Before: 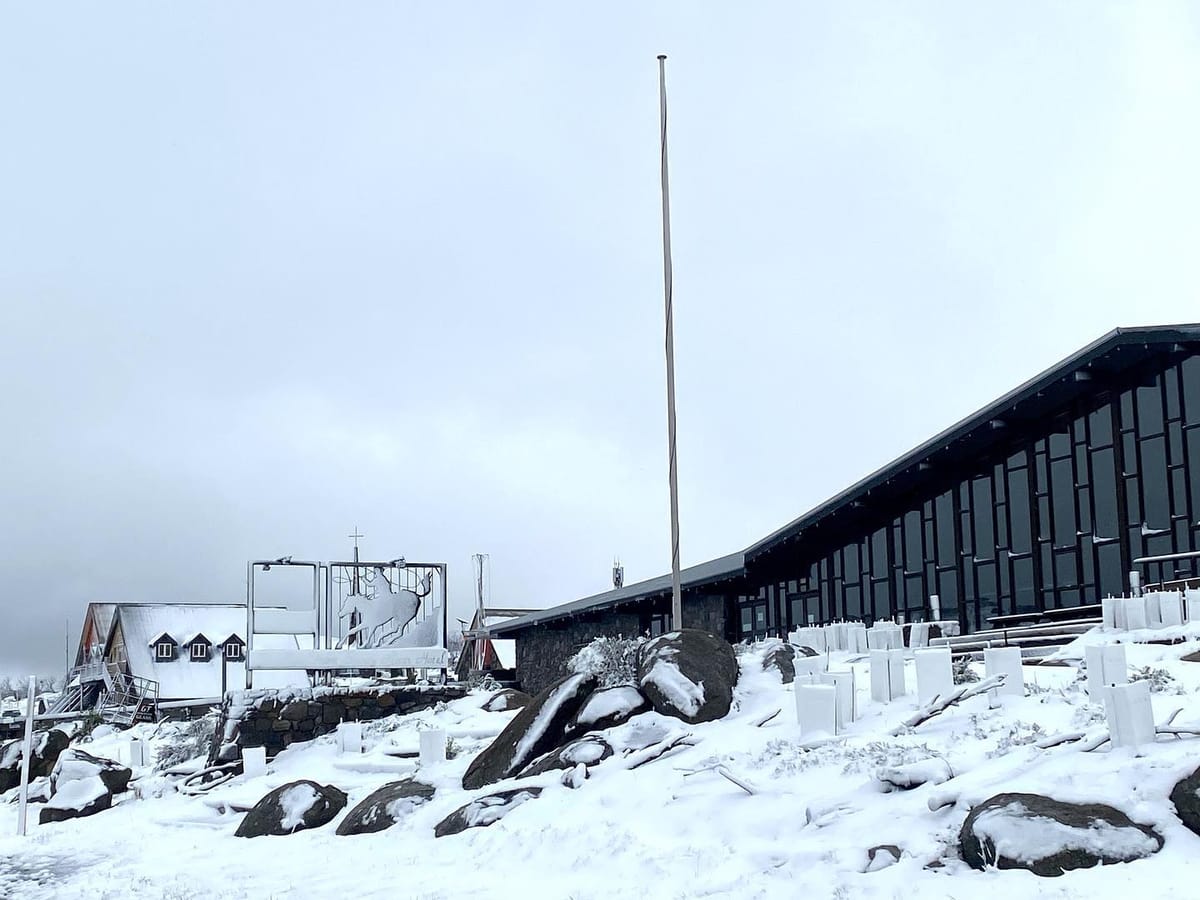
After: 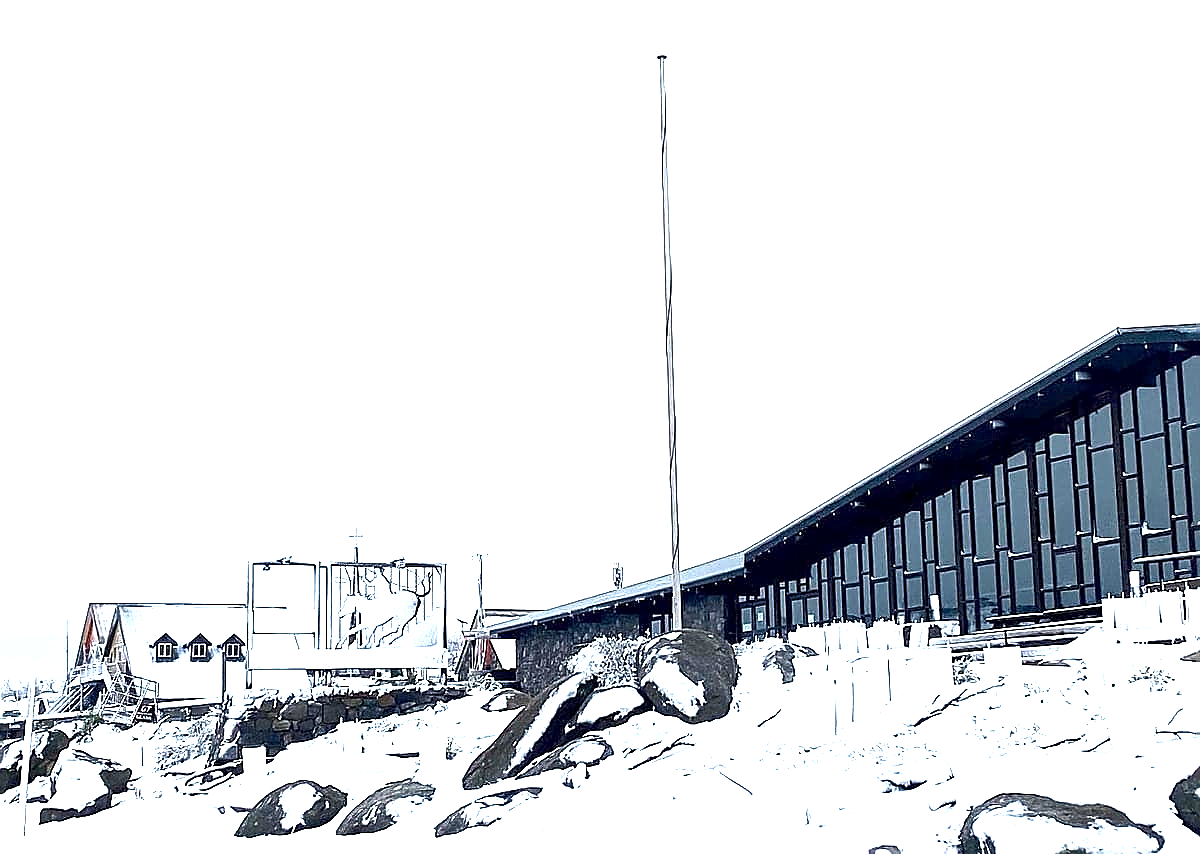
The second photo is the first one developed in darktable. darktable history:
shadows and highlights: shadows 20.55, highlights -20.99, soften with gaussian
sharpen: radius 1.4, amount 1.25, threshold 0.7
crop and rotate: top 0%, bottom 5.097%
exposure: black level correction 0.001, exposure 1.735 EV, compensate highlight preservation false
